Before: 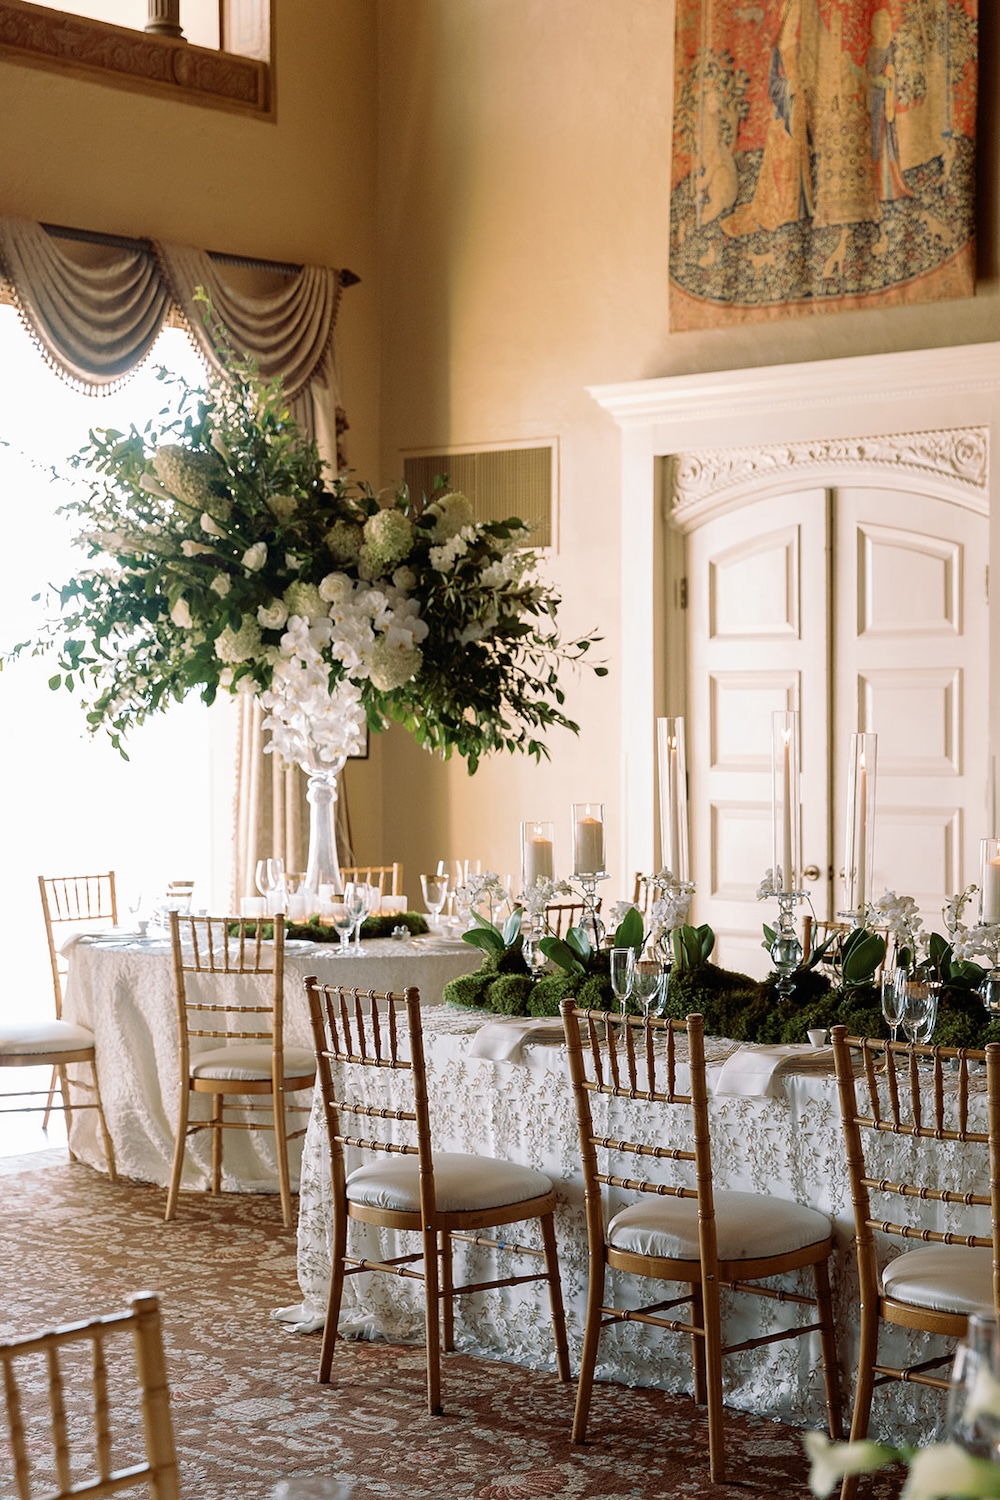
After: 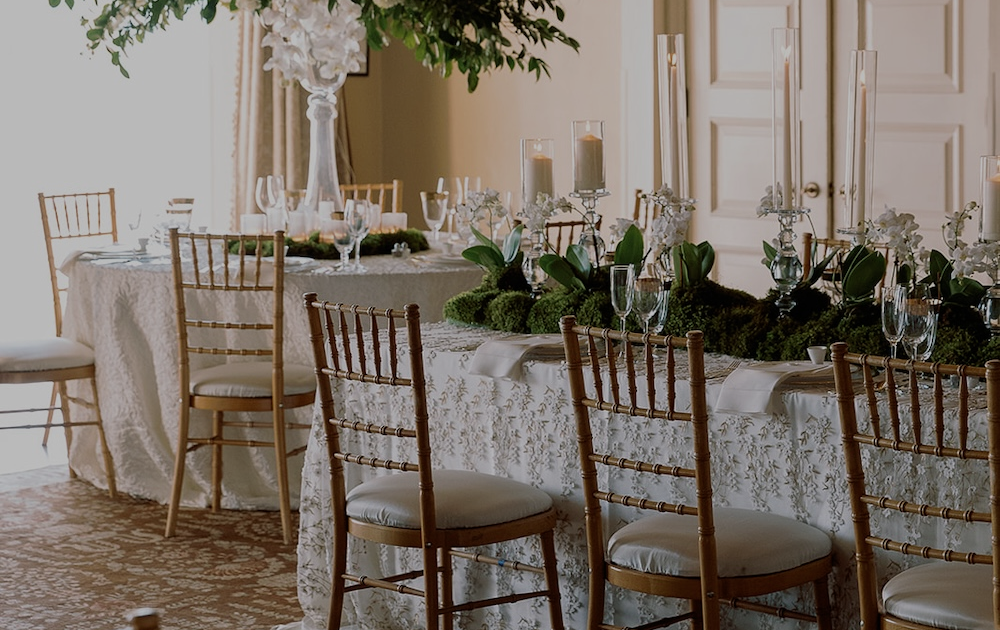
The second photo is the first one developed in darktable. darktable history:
exposure: exposure -1 EV, compensate highlight preservation false
crop: top 45.551%, bottom 12.262%
